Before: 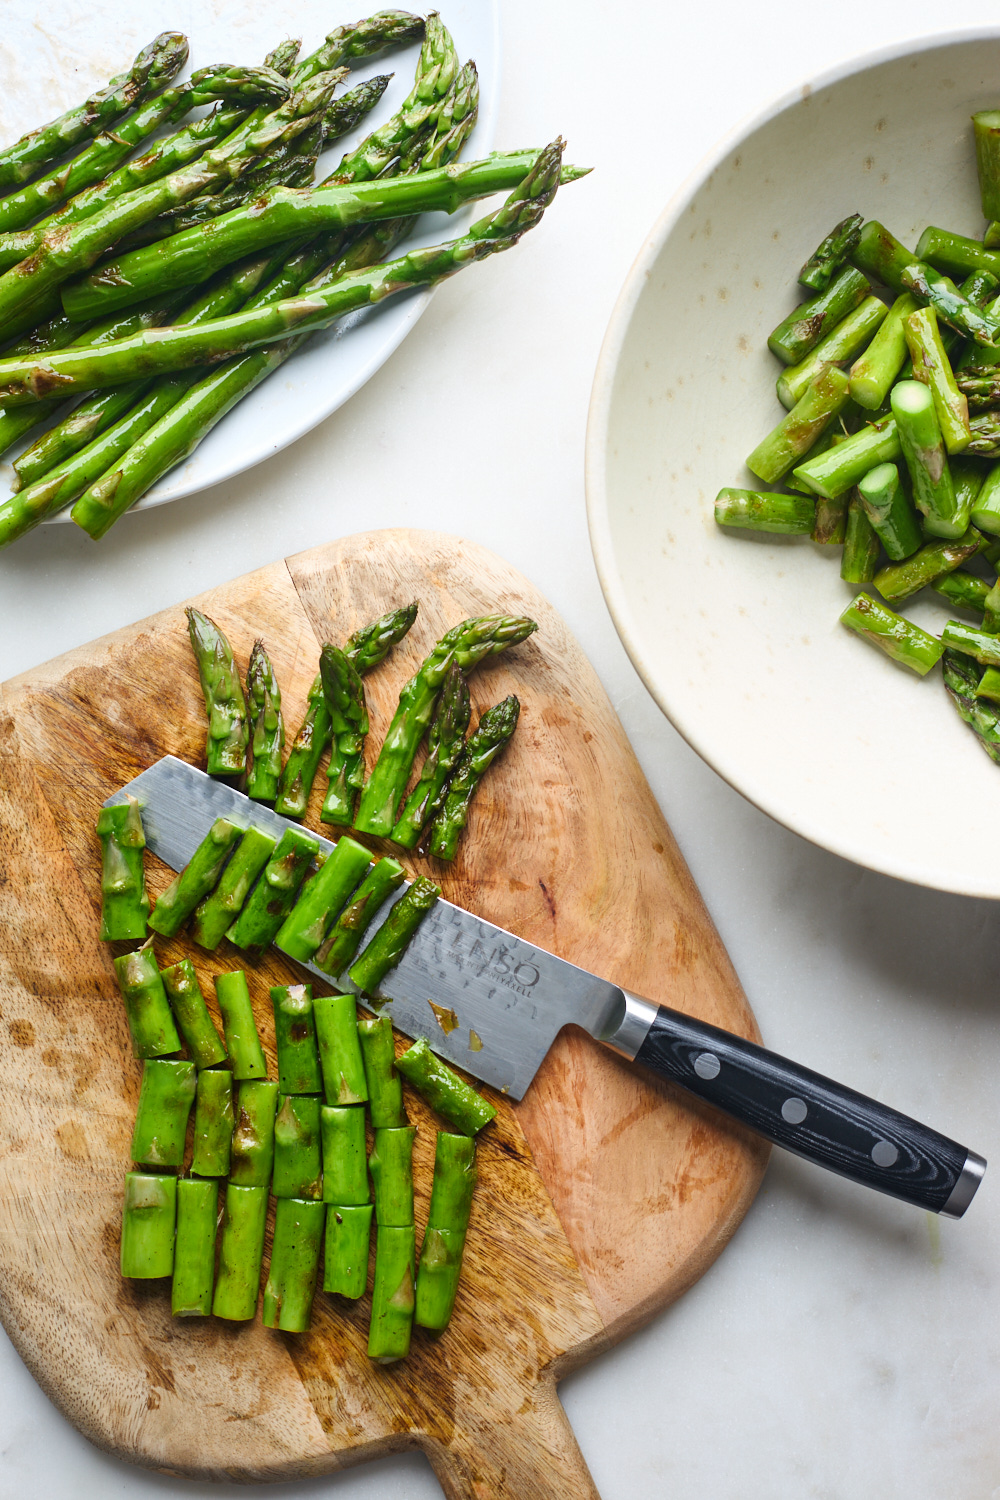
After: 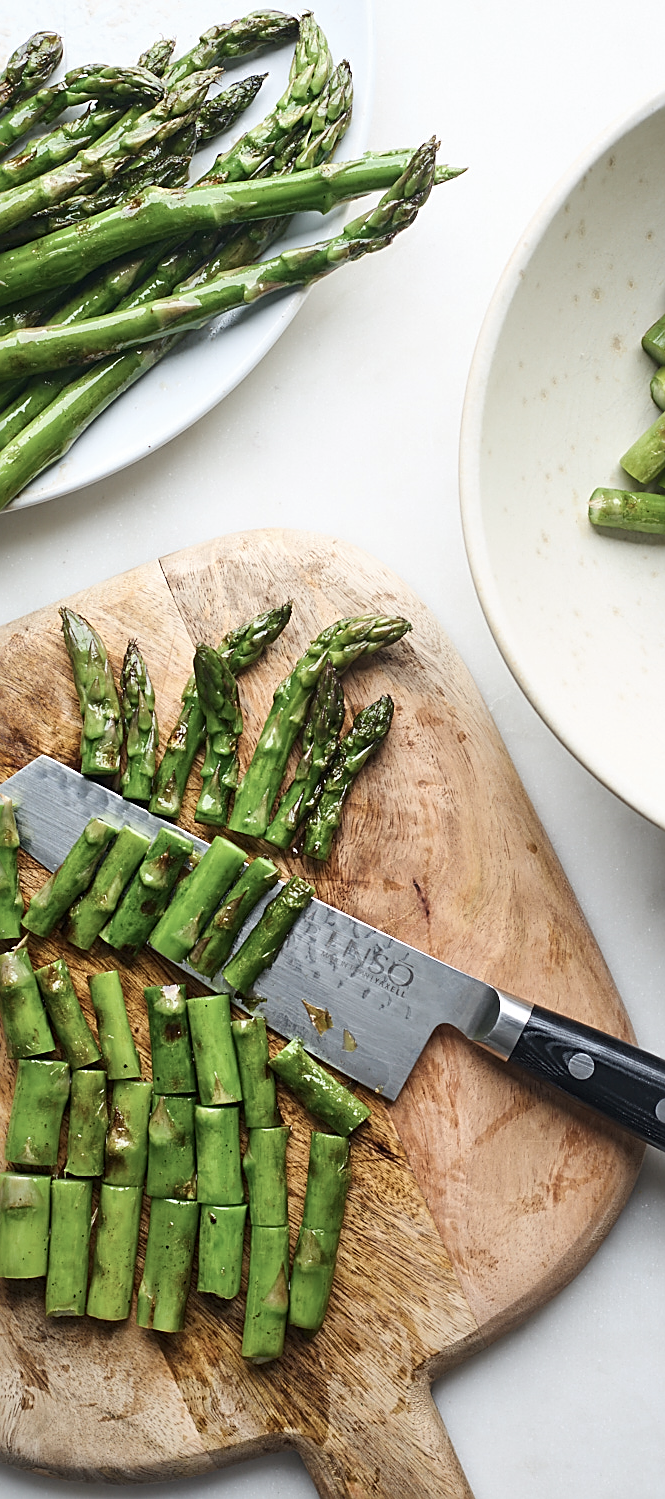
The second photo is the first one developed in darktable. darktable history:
contrast brightness saturation: contrast 0.096, saturation -0.301
sharpen: amount 0.735
crop and rotate: left 12.631%, right 20.853%
